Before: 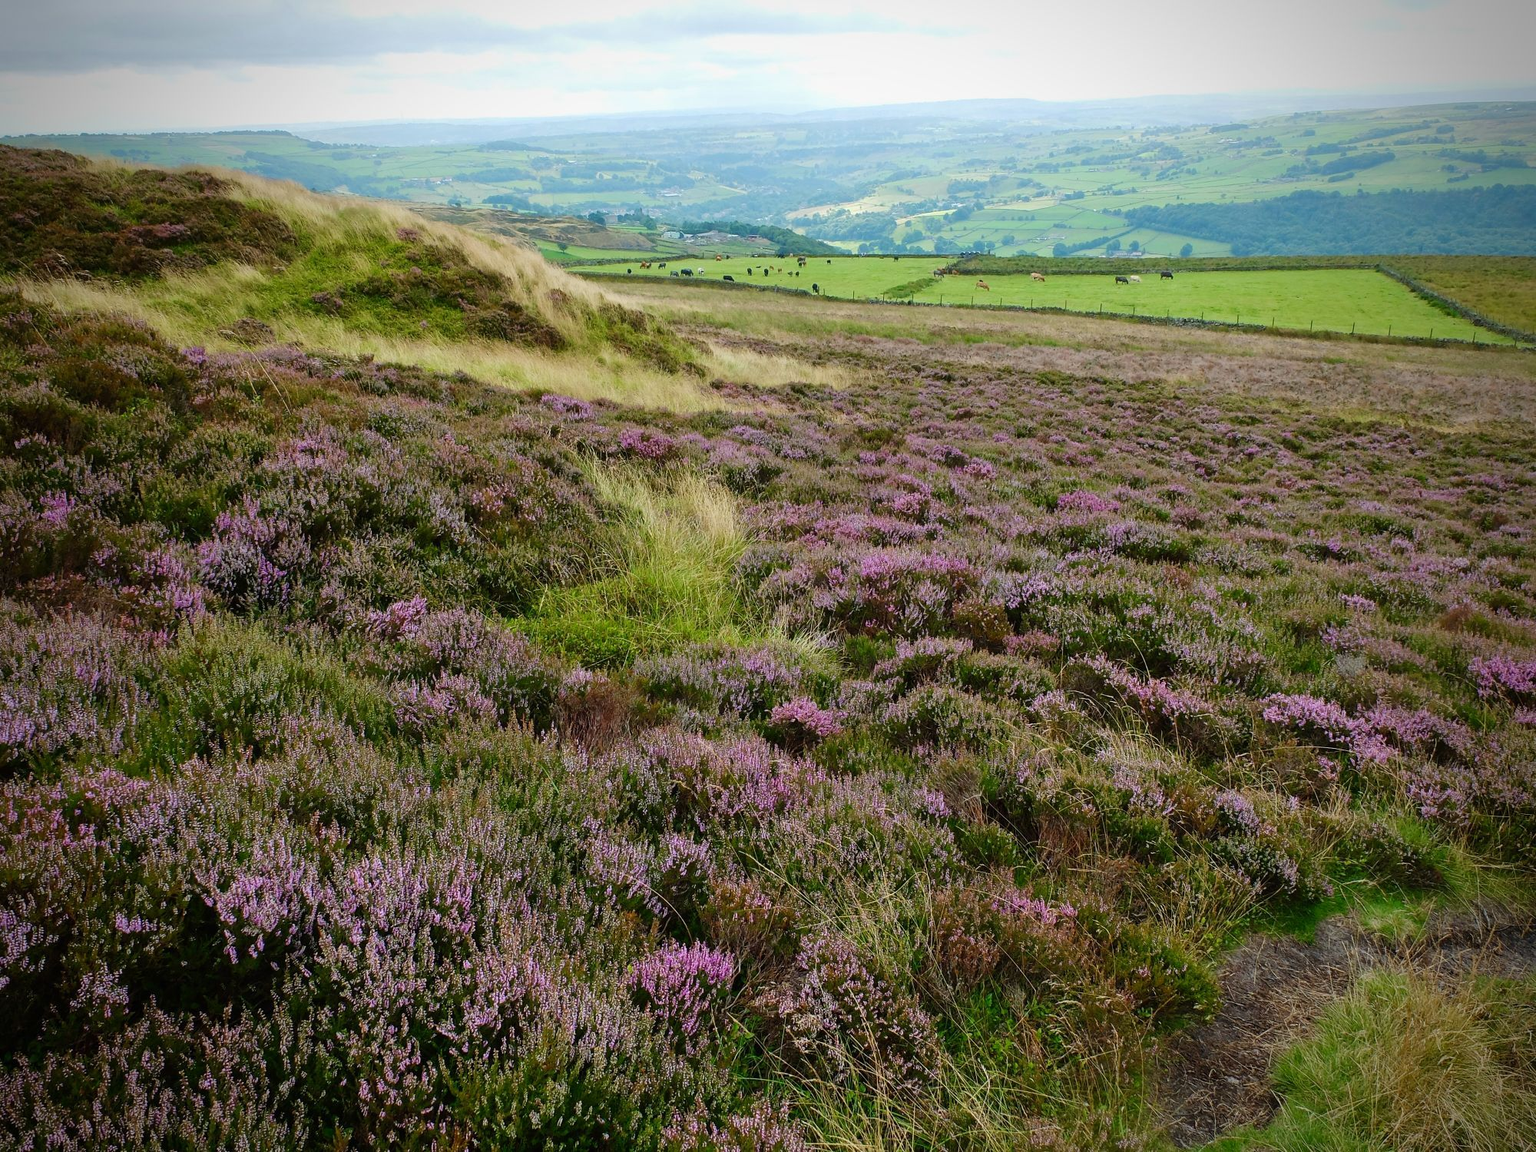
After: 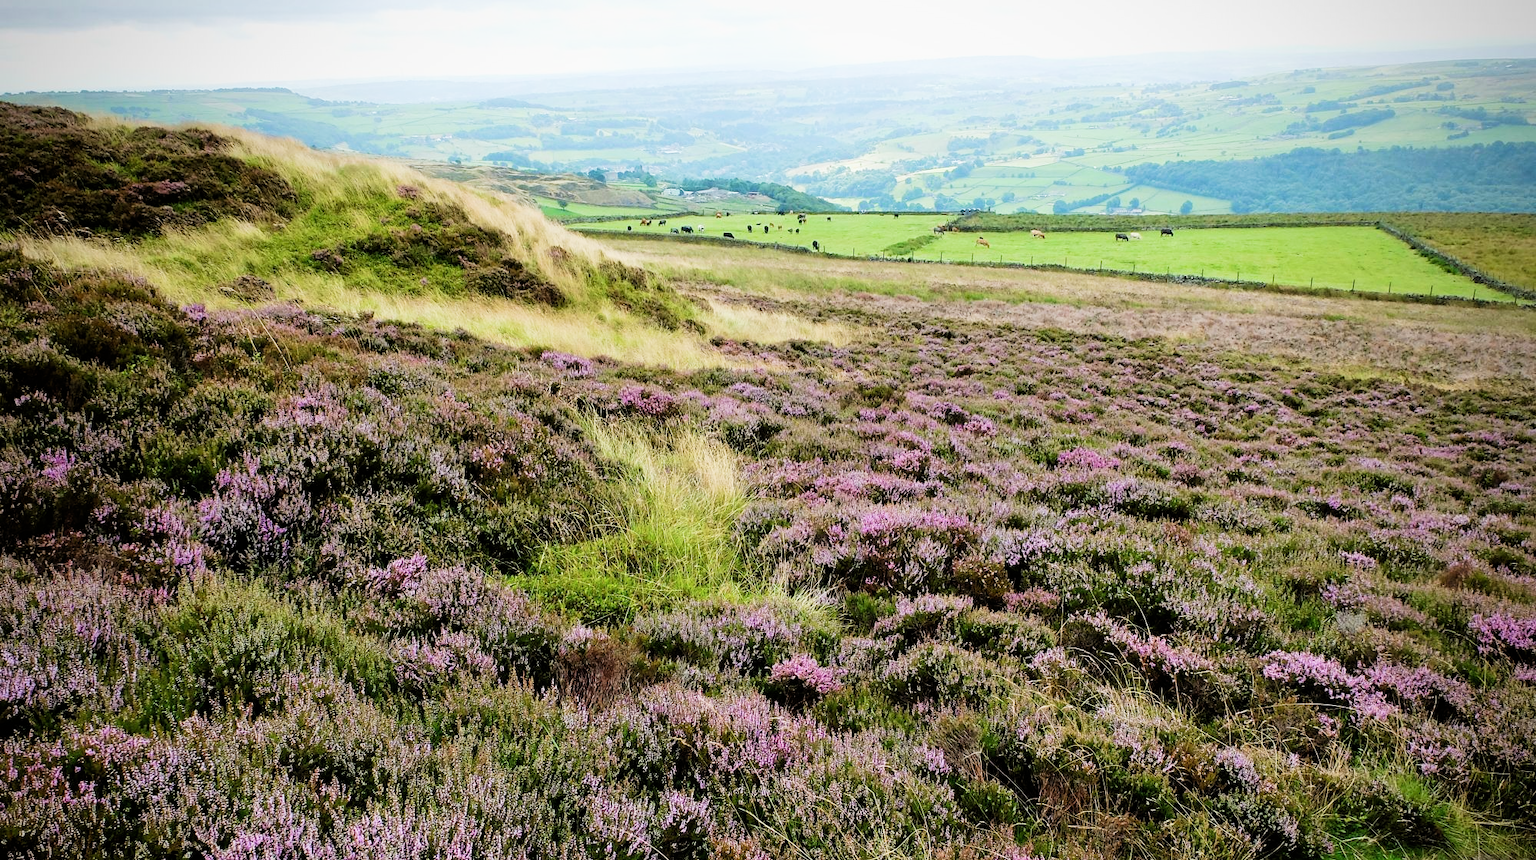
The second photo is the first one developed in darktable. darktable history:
filmic rgb: black relative exposure -5.13 EV, white relative exposure 3.54 EV, hardness 3.16, contrast 1.301, highlights saturation mix -49.6%, iterations of high-quality reconstruction 0
crop: top 3.756%, bottom 21.474%
exposure: black level correction 0, exposure 0.693 EV, compensate exposure bias true, compensate highlight preservation false
